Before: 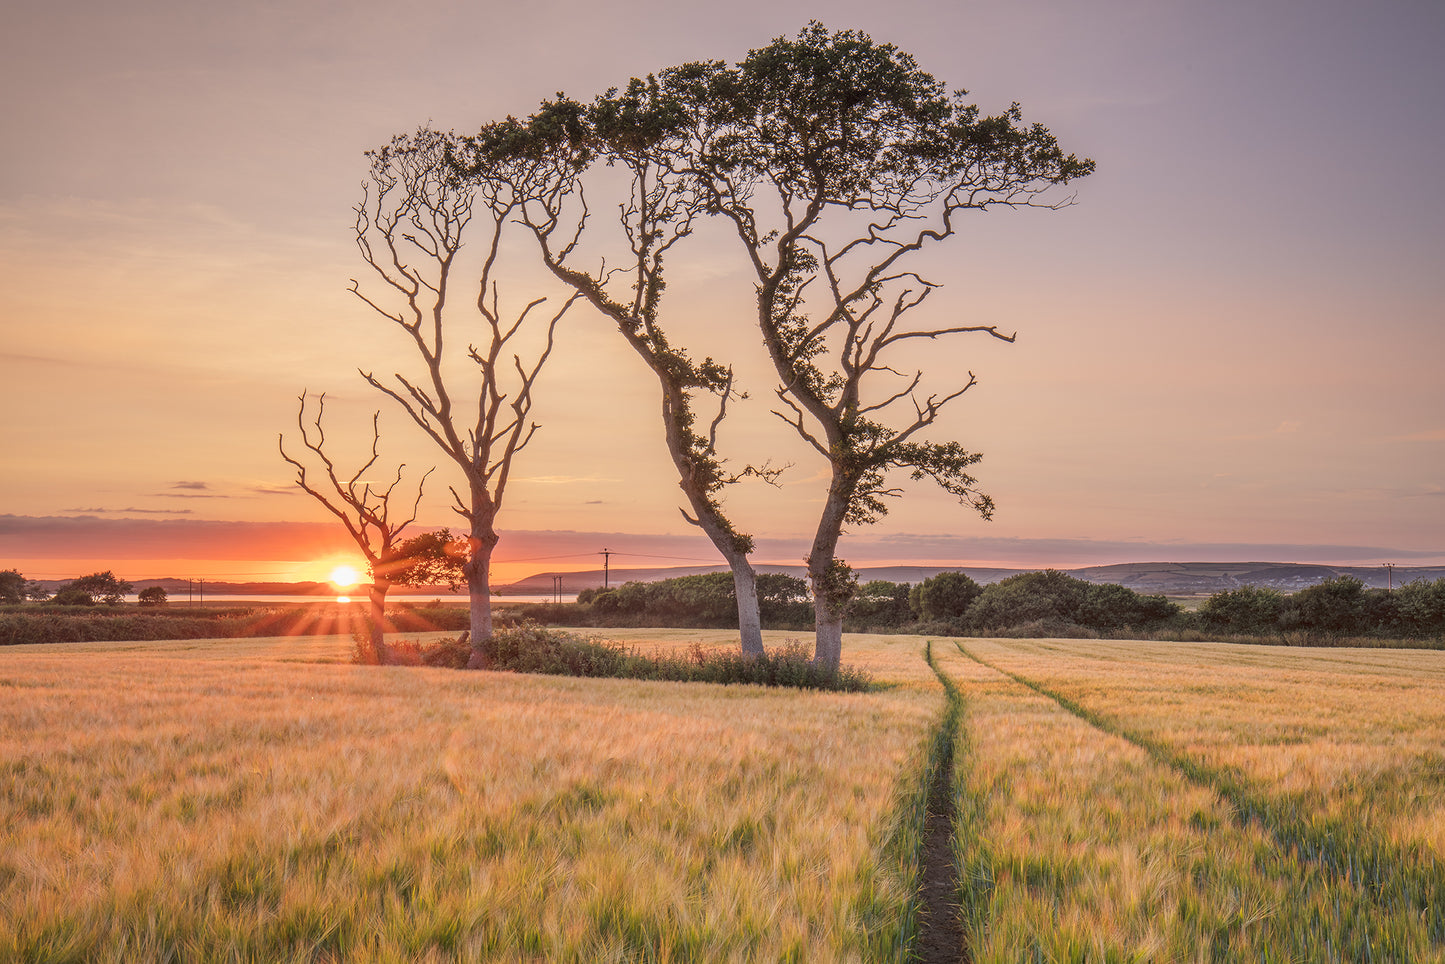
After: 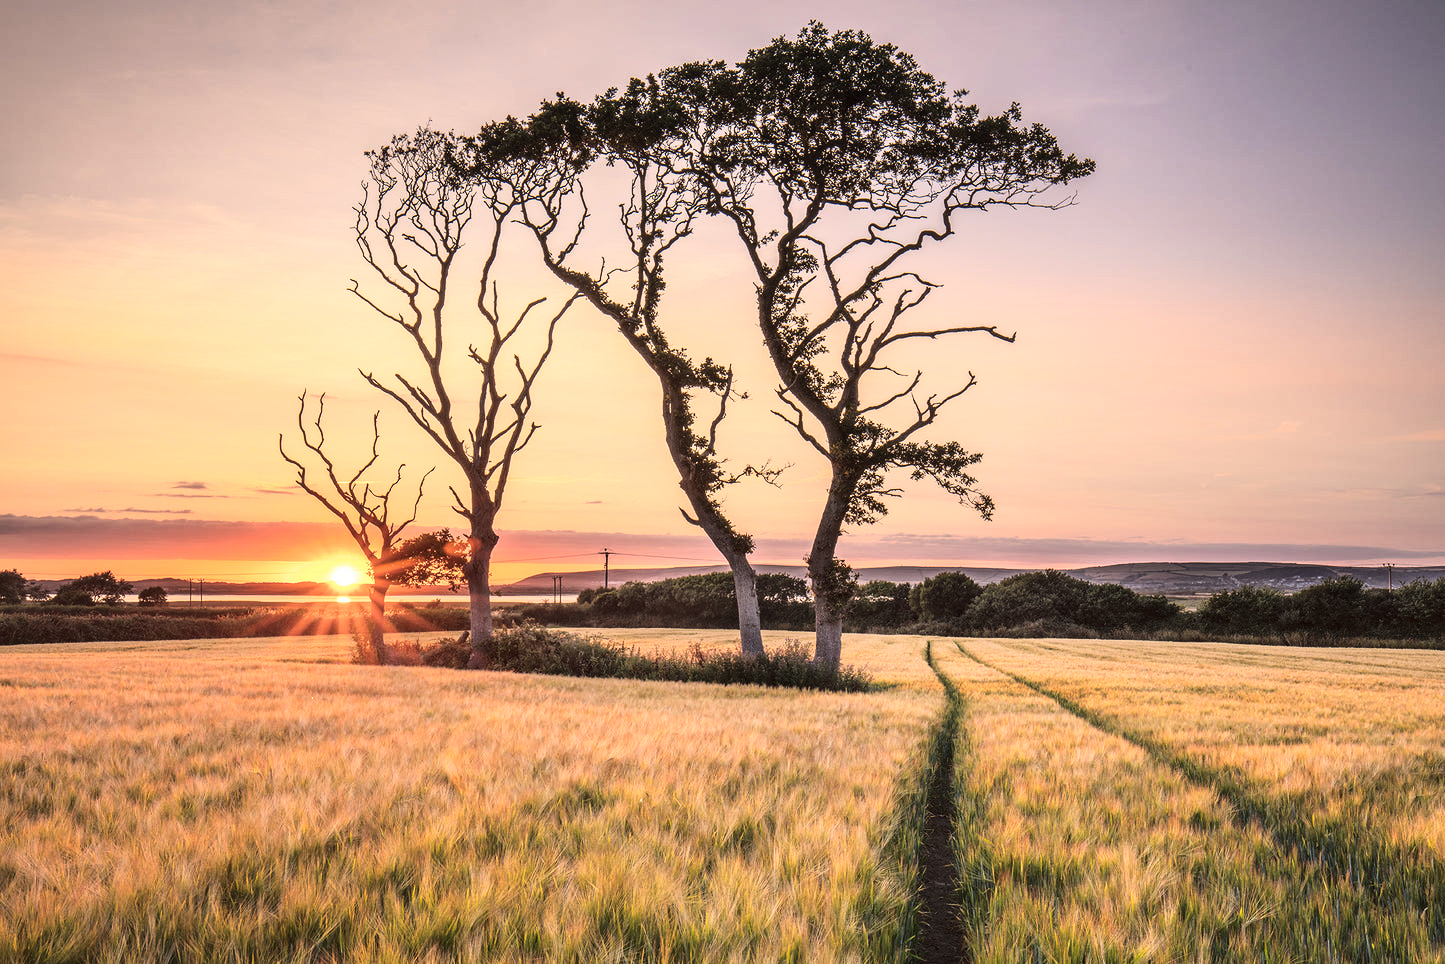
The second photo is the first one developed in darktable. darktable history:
color zones: curves: ch0 [(0, 0.5) (0.143, 0.5) (0.286, 0.5) (0.429, 0.5) (0.62, 0.489) (0.714, 0.445) (0.844, 0.496) (1, 0.5)]; ch1 [(0, 0.5) (0.143, 0.5) (0.286, 0.5) (0.429, 0.5) (0.571, 0.5) (0.714, 0.523) (0.857, 0.5) (1, 0.5)]
color balance rgb: perceptual saturation grading › global saturation -0.076%, perceptual brilliance grading › highlights 3.472%, perceptual brilliance grading › mid-tones -17.145%, perceptual brilliance grading › shadows -41.539%, global vibrance 20%
base curve: curves: ch0 [(0, 0) (0.028, 0.03) (0.121, 0.232) (0.46, 0.748) (0.859, 0.968) (1, 1)]
